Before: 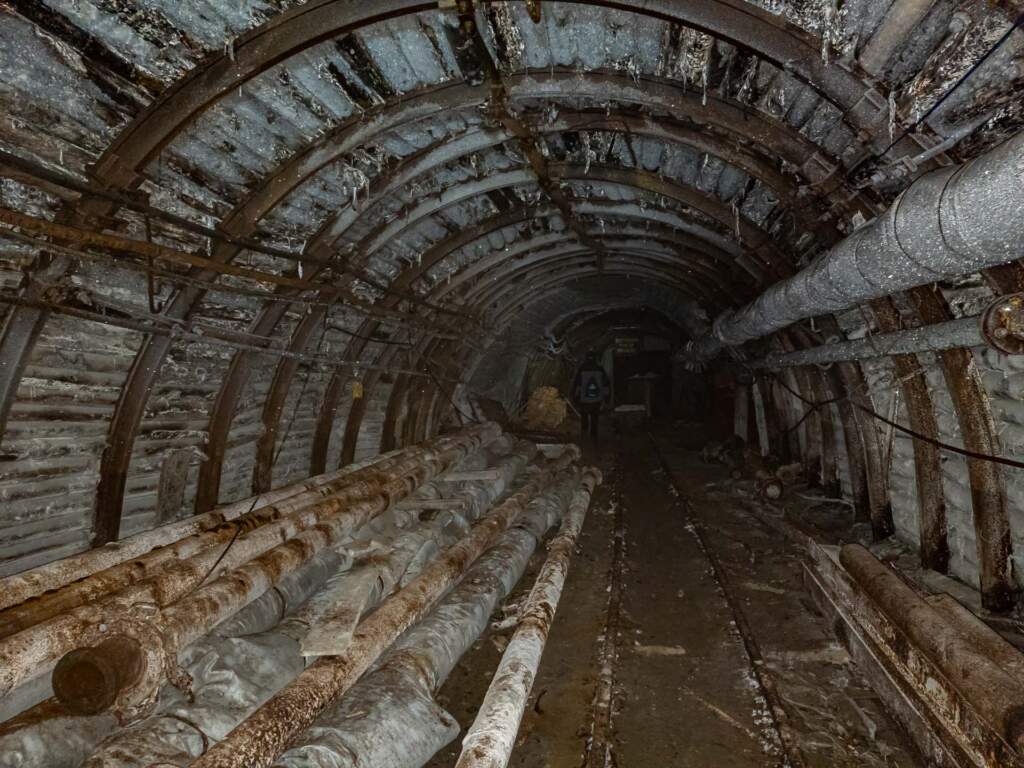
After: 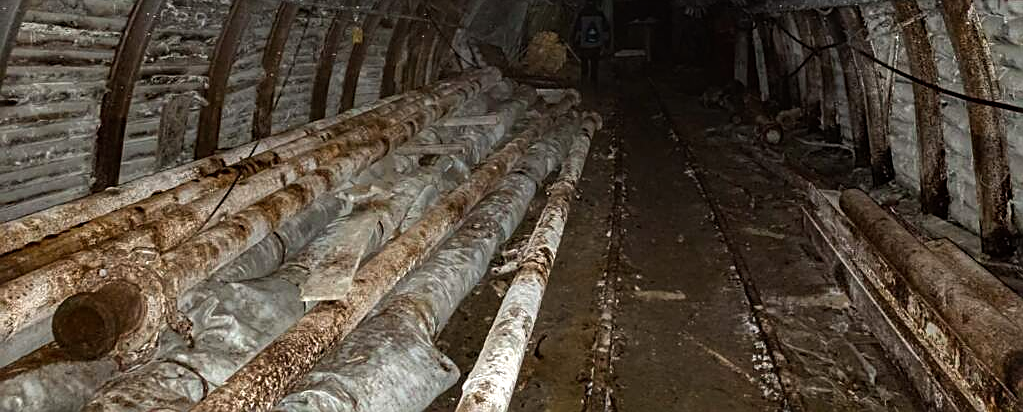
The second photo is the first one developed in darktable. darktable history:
crop and rotate: top 46.274%, right 0.09%
tone equalizer: -8 EV -0.779 EV, -7 EV -0.734 EV, -6 EV -0.628 EV, -5 EV -0.373 EV, -3 EV 0.371 EV, -2 EV 0.6 EV, -1 EV 0.682 EV, +0 EV 0.753 EV
sharpen: on, module defaults
